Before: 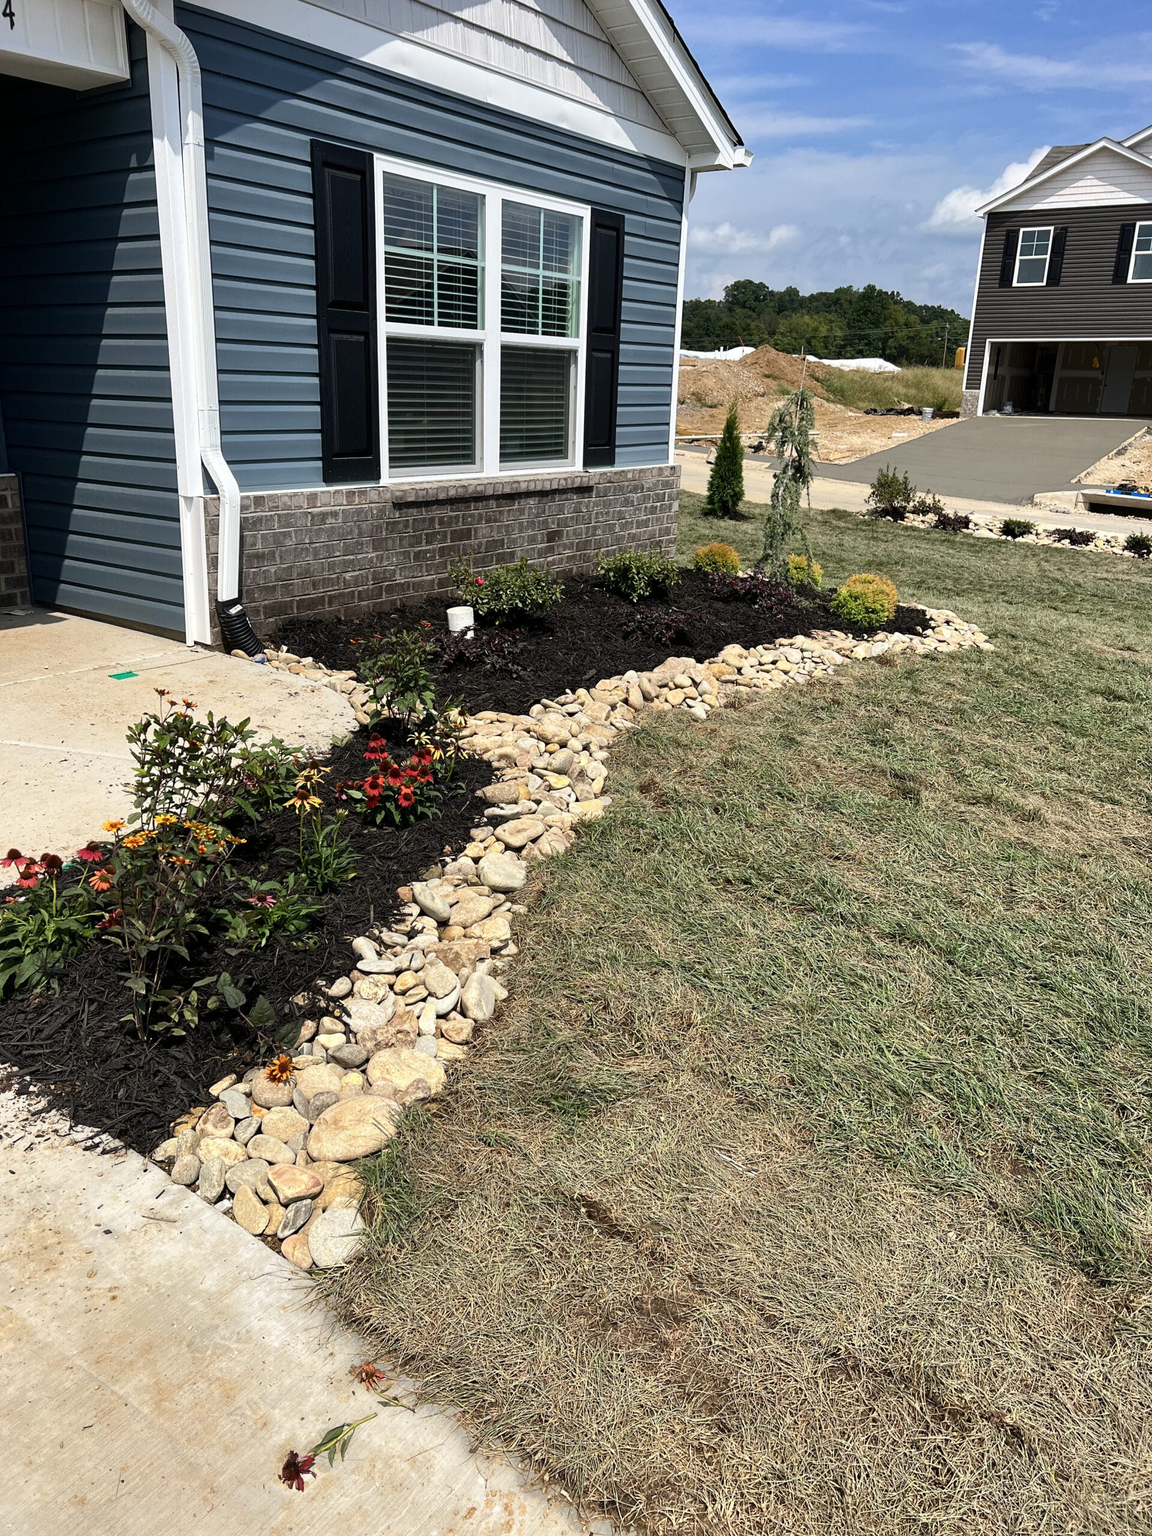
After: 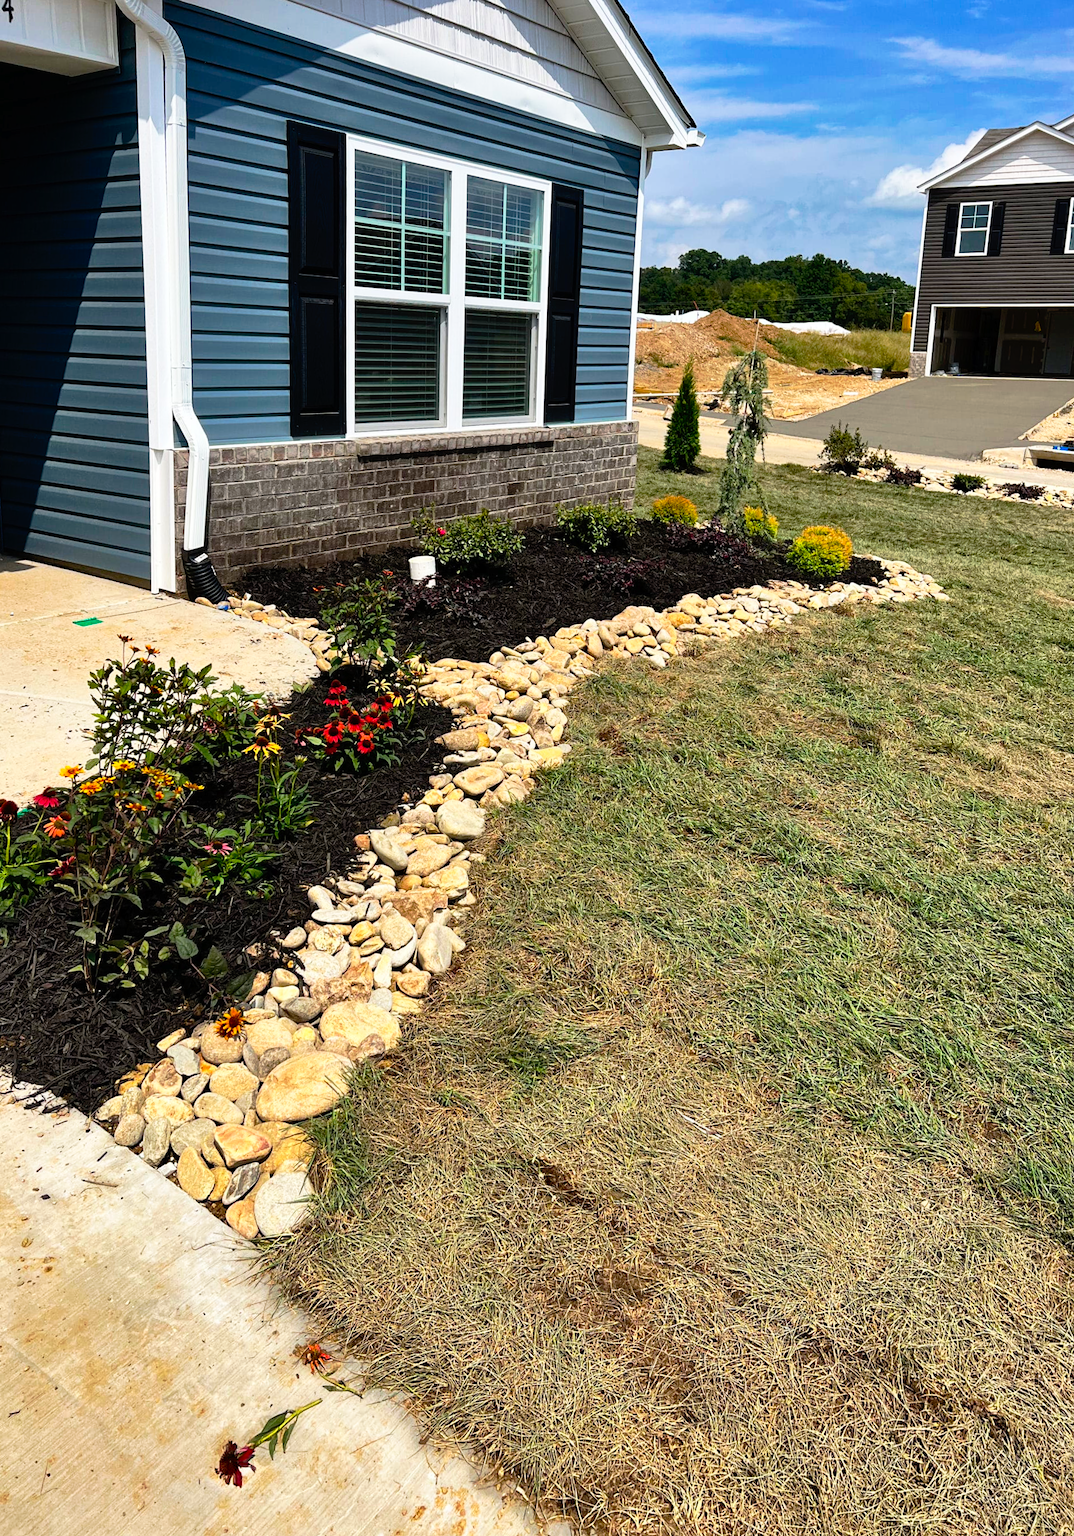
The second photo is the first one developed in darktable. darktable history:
rotate and perspective: rotation 0.215°, lens shift (vertical) -0.139, crop left 0.069, crop right 0.939, crop top 0.002, crop bottom 0.996
color balance rgb: perceptual saturation grading › global saturation 20%, global vibrance 20%
tone curve: curves: ch0 [(0, 0) (0.003, 0.005) (0.011, 0.008) (0.025, 0.014) (0.044, 0.021) (0.069, 0.027) (0.1, 0.041) (0.136, 0.083) (0.177, 0.138) (0.224, 0.197) (0.277, 0.259) (0.335, 0.331) (0.399, 0.399) (0.468, 0.476) (0.543, 0.547) (0.623, 0.635) (0.709, 0.753) (0.801, 0.847) (0.898, 0.94) (1, 1)], preserve colors none
shadows and highlights: shadows 35, highlights -35, soften with gaussian
